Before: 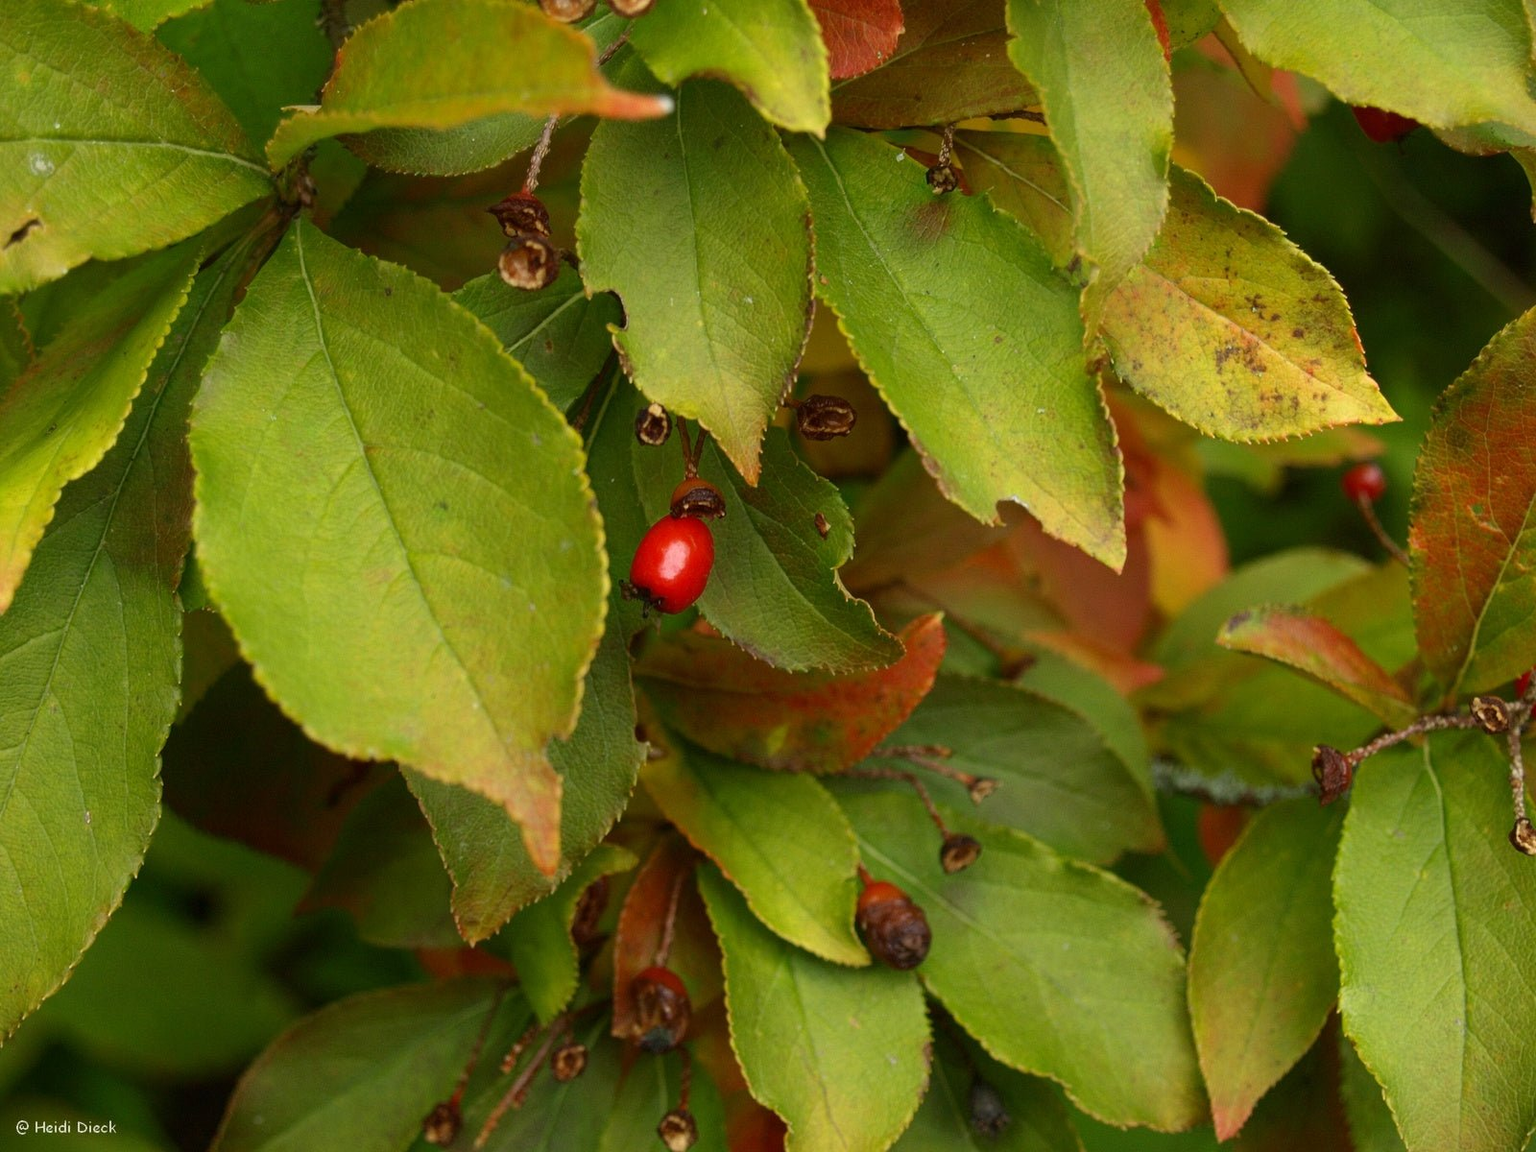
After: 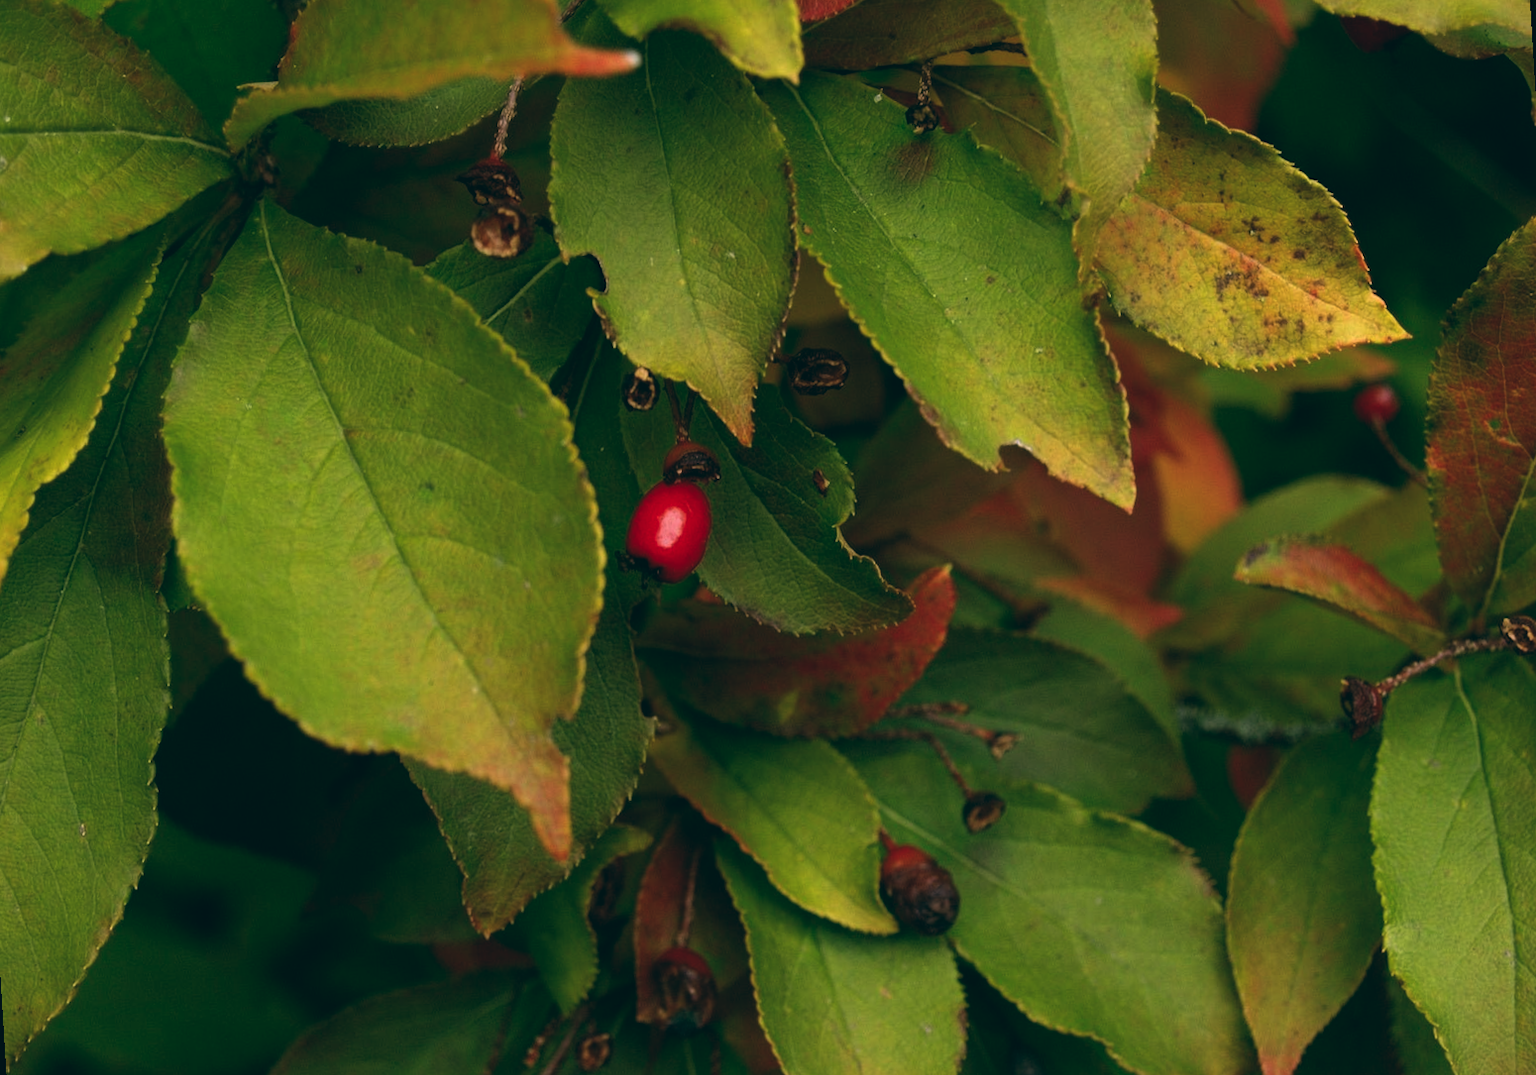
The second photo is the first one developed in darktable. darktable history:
color balance: lift [1.016, 0.983, 1, 1.017], gamma [0.78, 1.018, 1.043, 0.957], gain [0.786, 1.063, 0.937, 1.017], input saturation 118.26%, contrast 13.43%, contrast fulcrum 21.62%, output saturation 82.76%
rotate and perspective: rotation -3.52°, crop left 0.036, crop right 0.964, crop top 0.081, crop bottom 0.919
